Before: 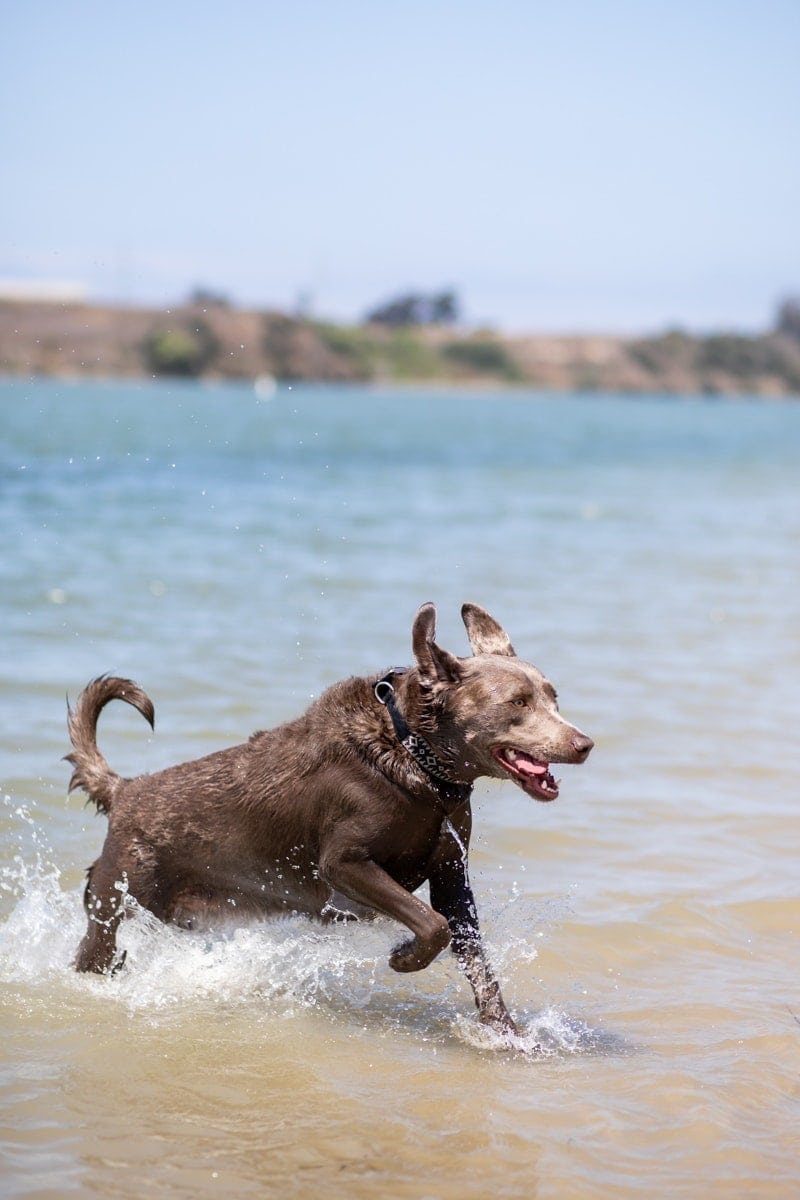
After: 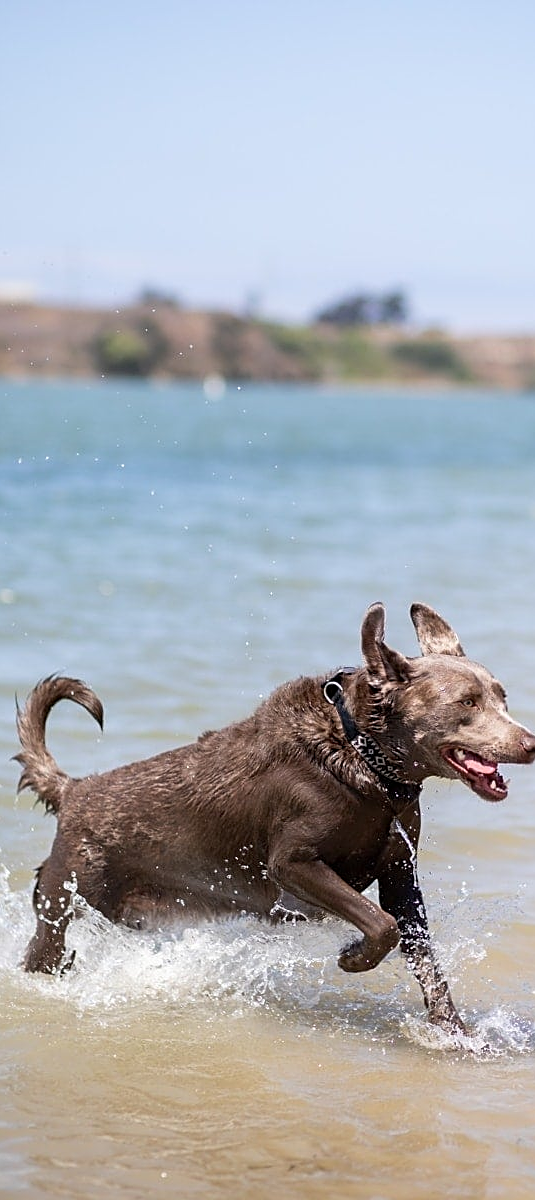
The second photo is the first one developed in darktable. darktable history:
crop and rotate: left 6.394%, right 26.669%
sharpen: on, module defaults
